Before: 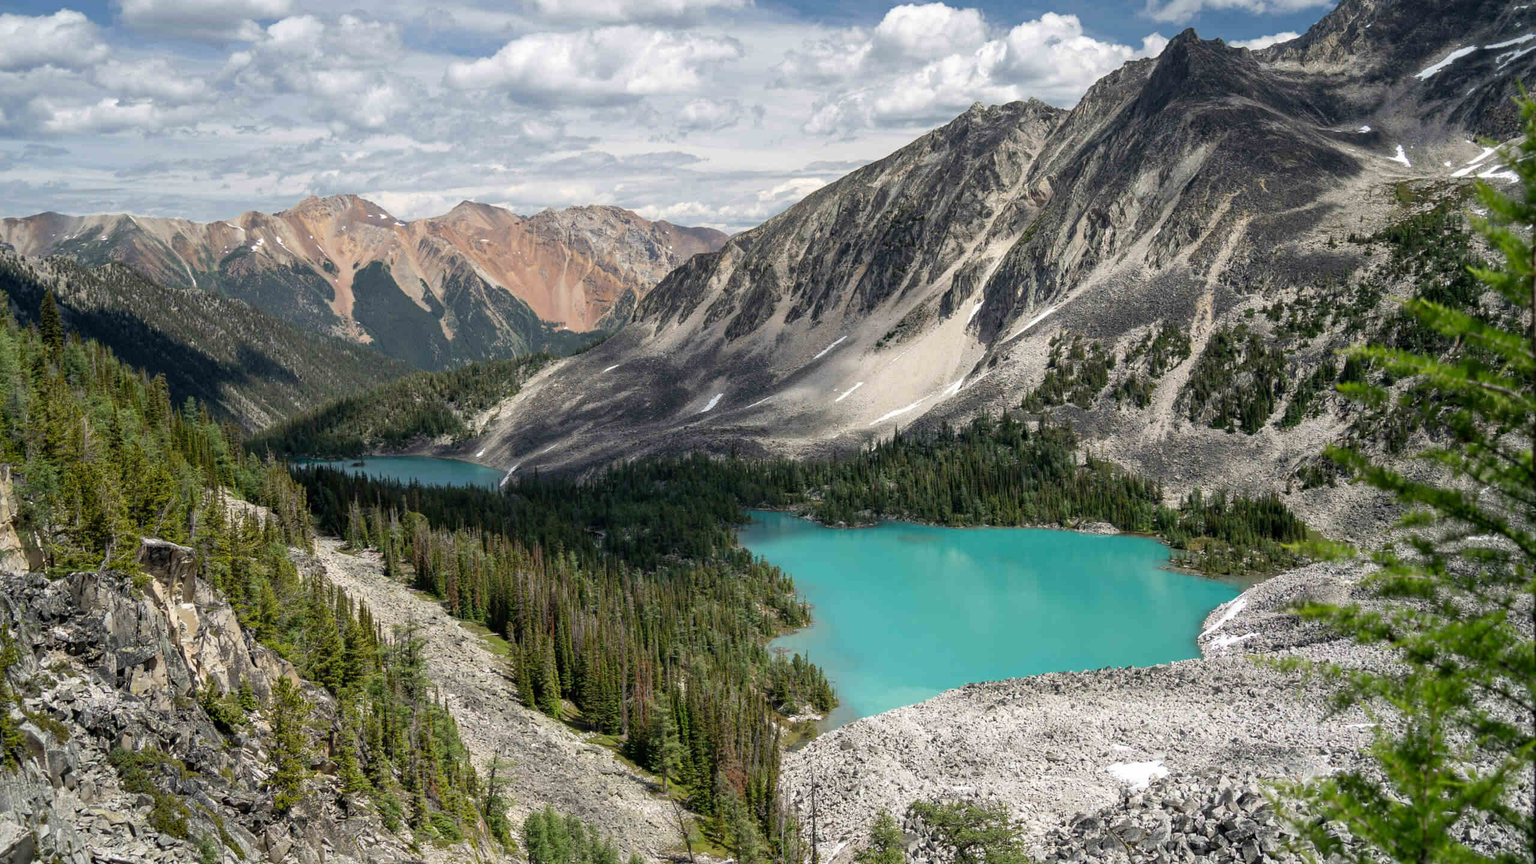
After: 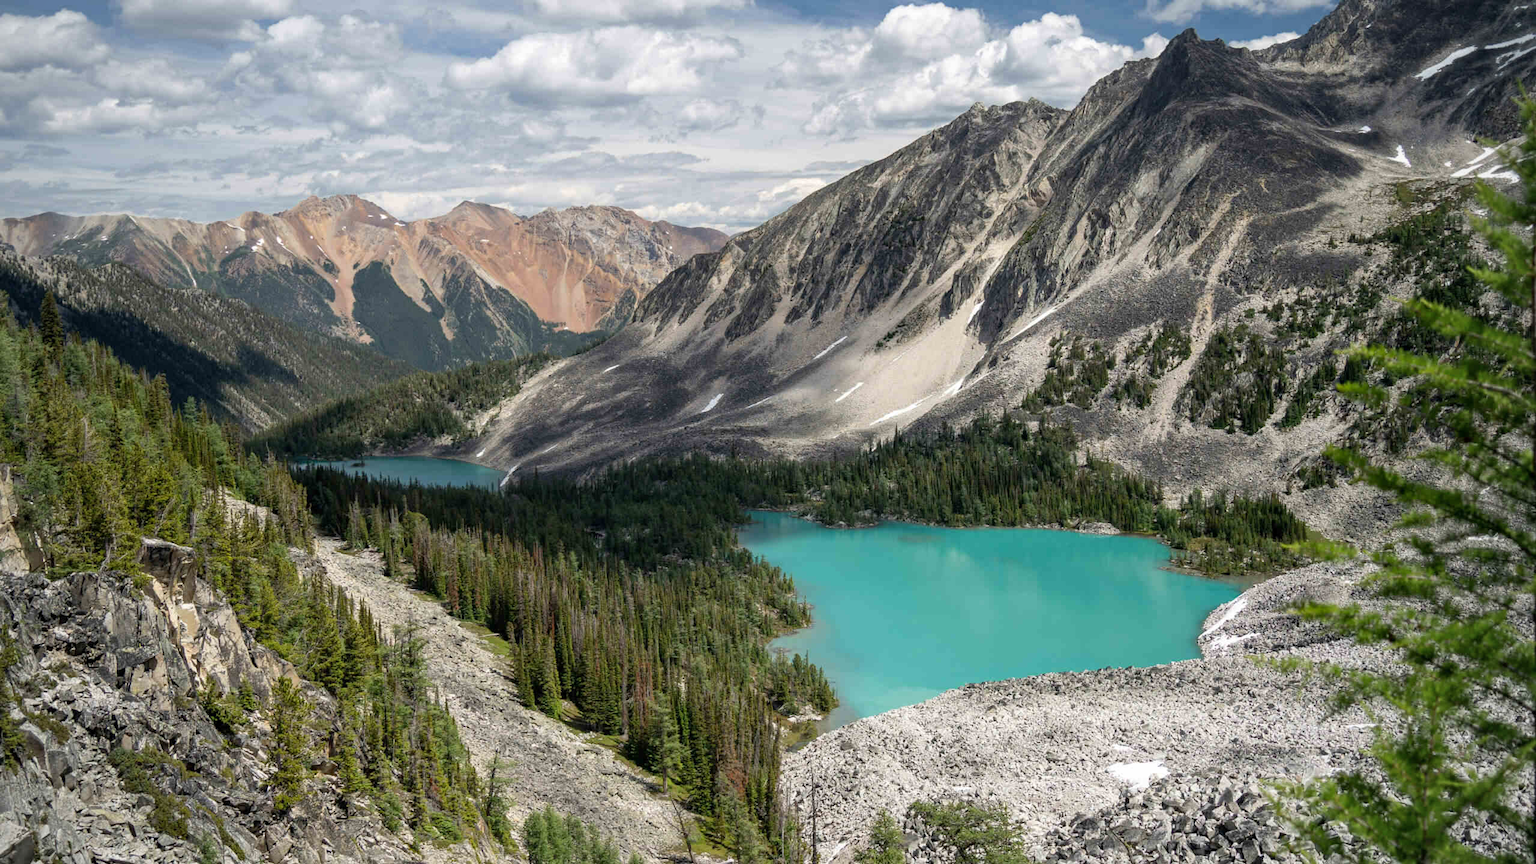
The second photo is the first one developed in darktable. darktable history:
white balance: emerald 1
vignetting: fall-off radius 93.87%
